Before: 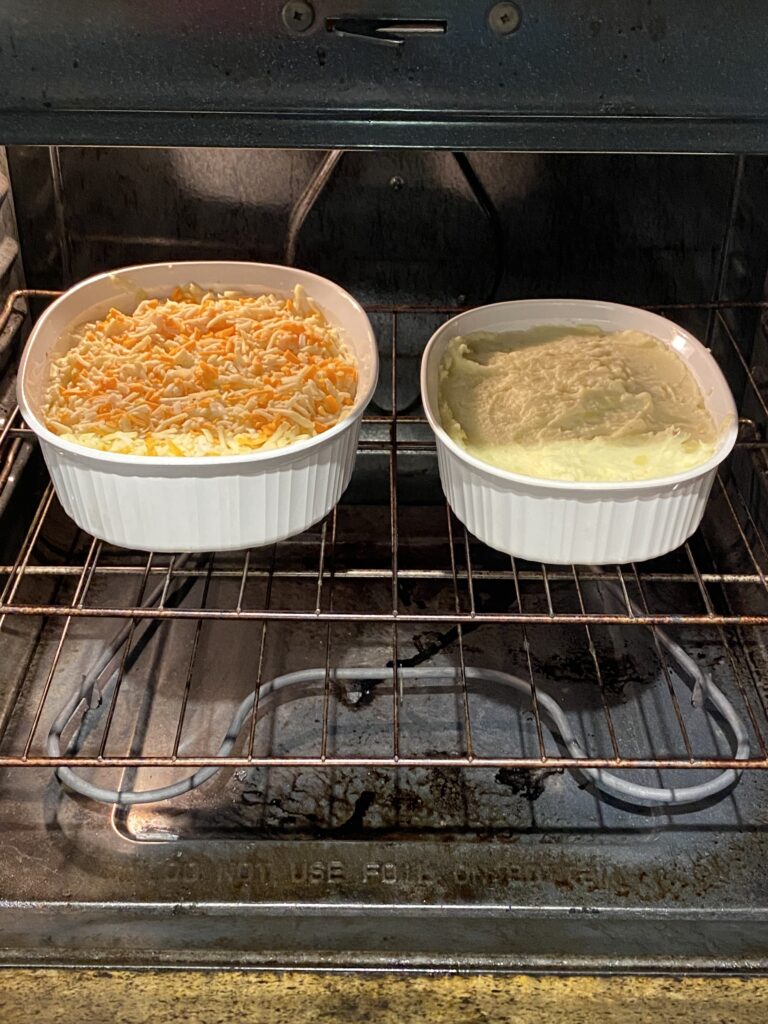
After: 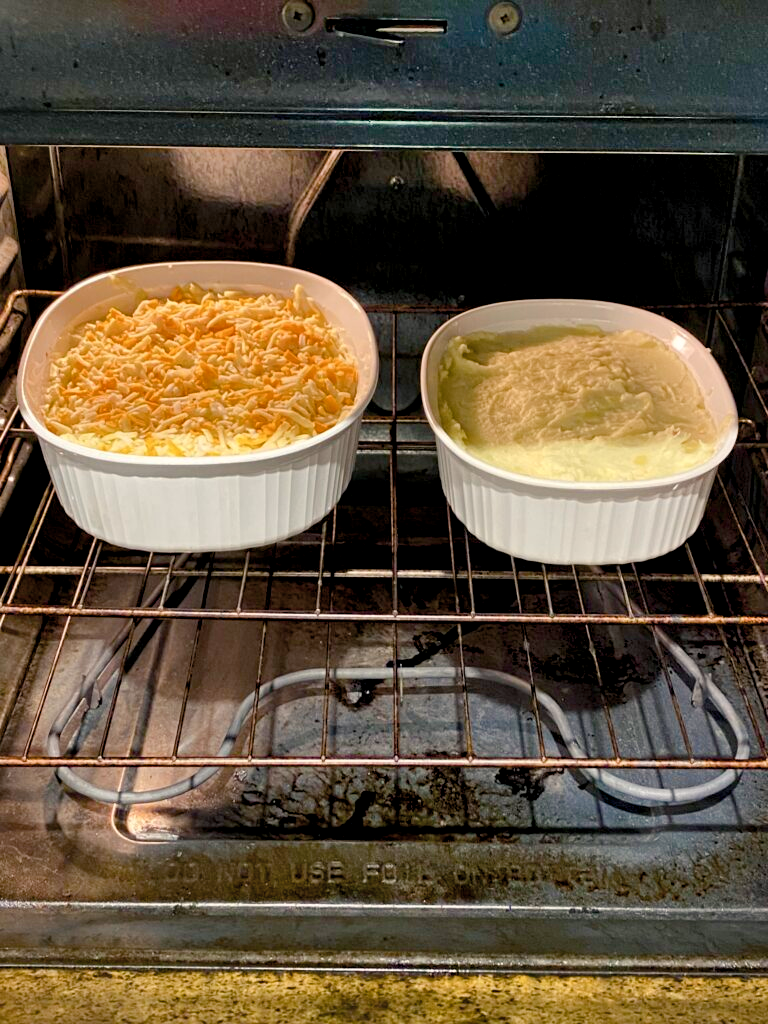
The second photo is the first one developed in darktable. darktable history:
color correction: saturation 0.8
color balance rgb: shadows lift › chroma 1%, shadows lift › hue 240.84°, highlights gain › chroma 2%, highlights gain › hue 73.2°, global offset › luminance -0.5%, perceptual saturation grading › global saturation 20%, perceptual saturation grading › highlights -25%, perceptual saturation grading › shadows 50%, global vibrance 25.26%
shadows and highlights: highlights color adjustment 0%, soften with gaussian
